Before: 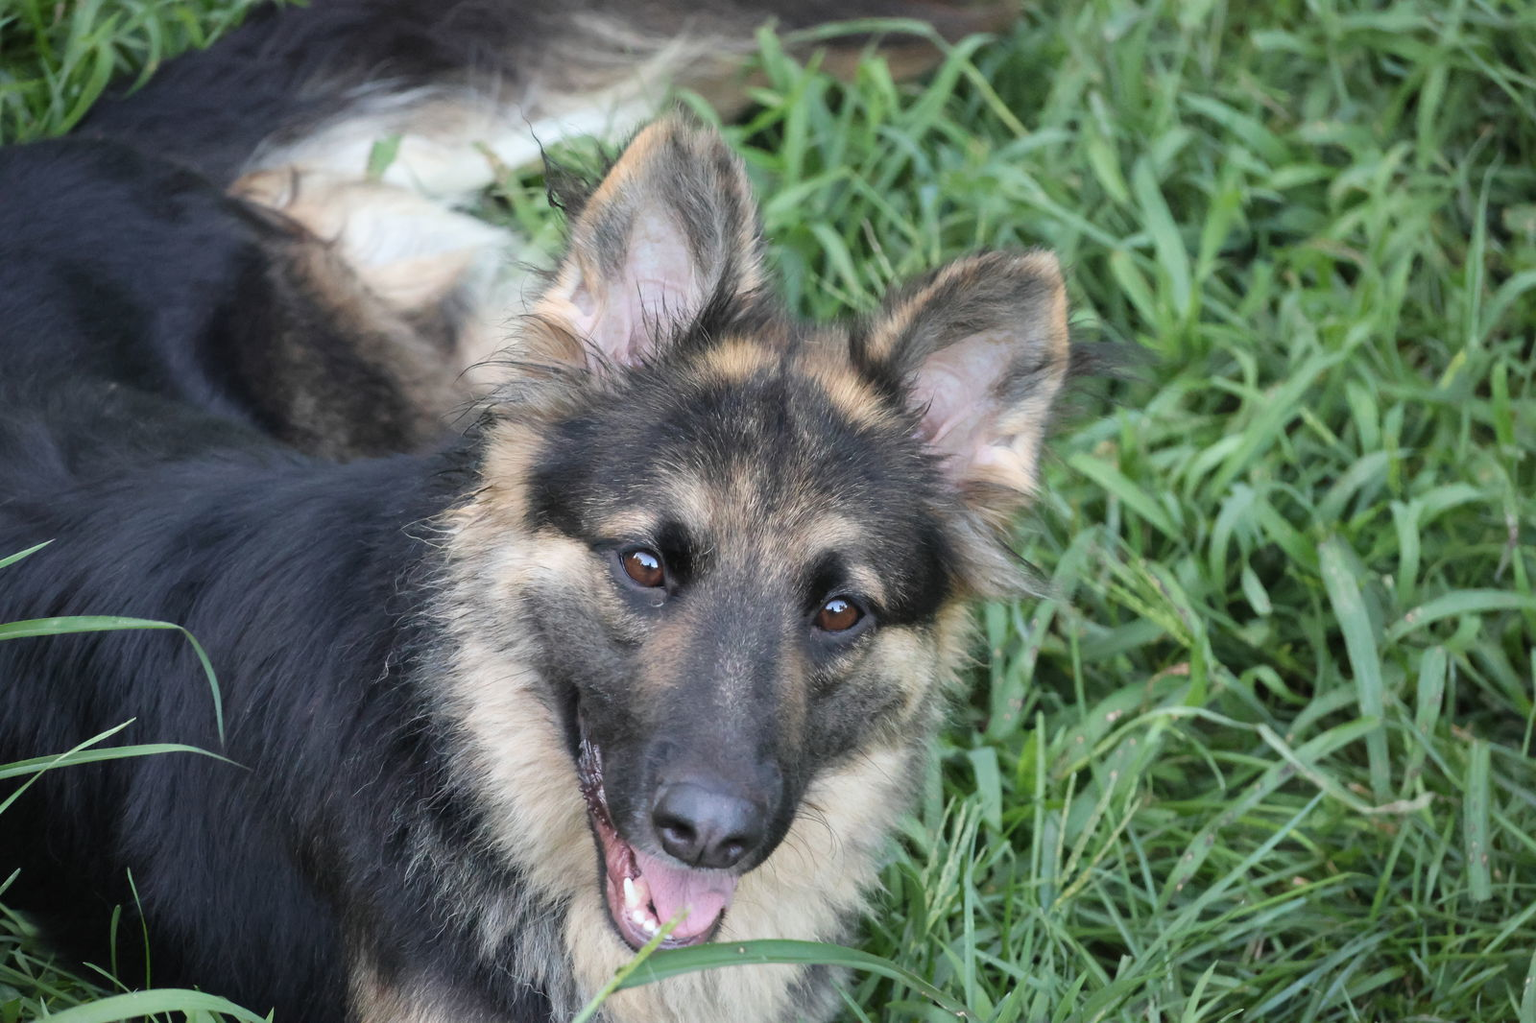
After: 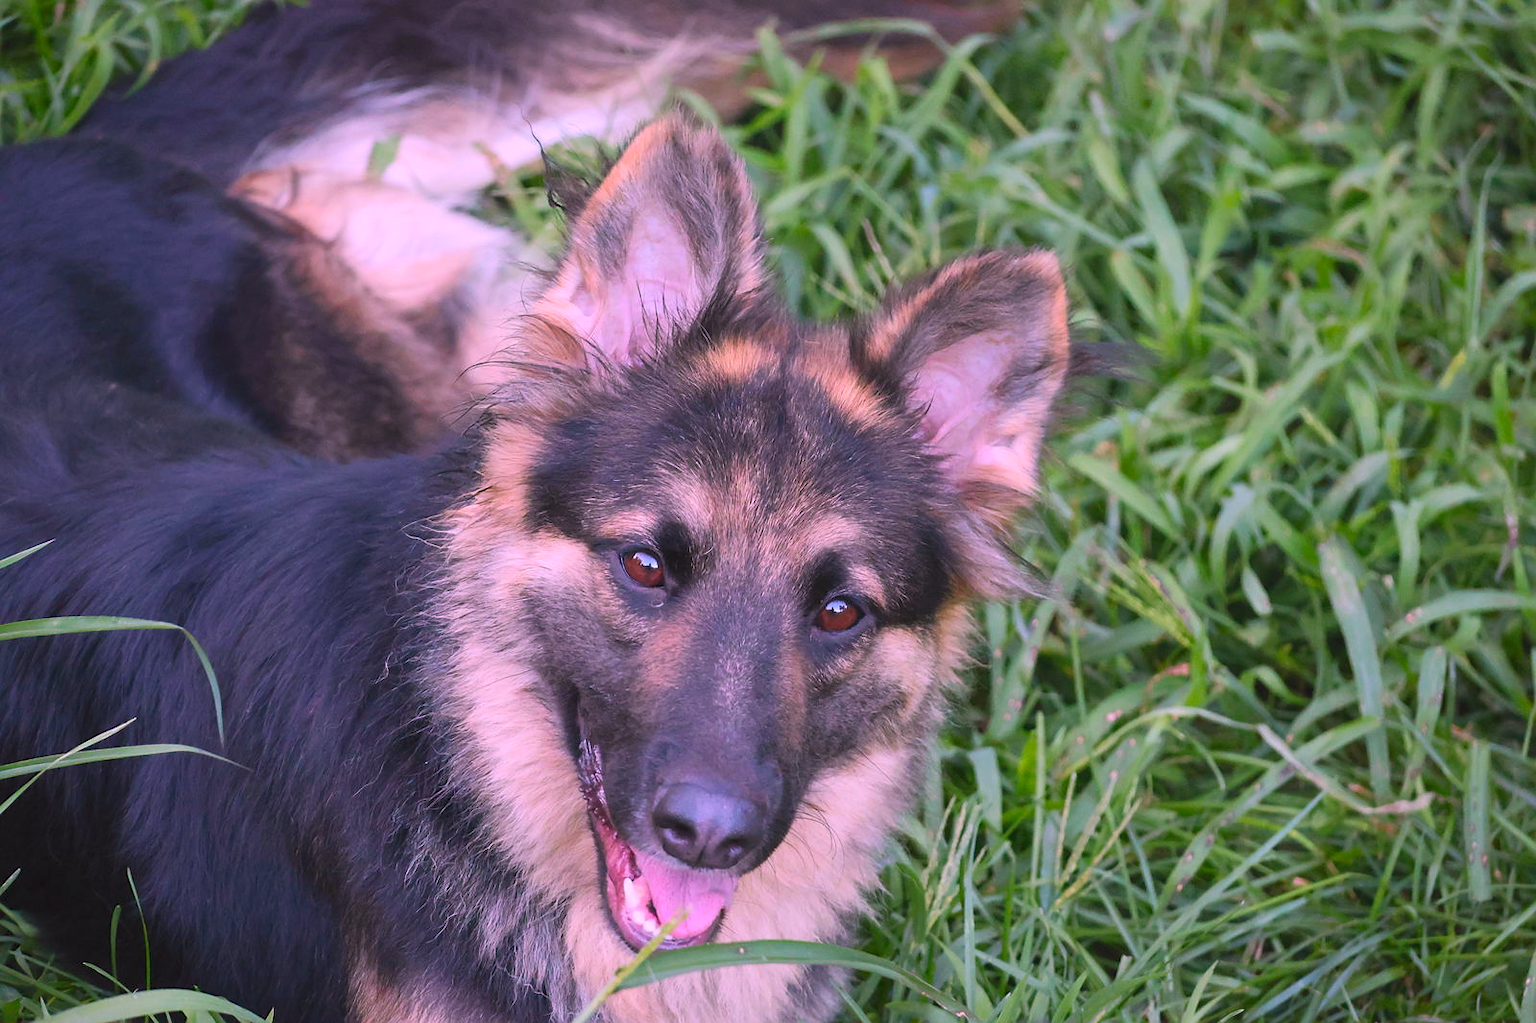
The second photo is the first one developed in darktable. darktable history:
color correction: highlights a* 18.73, highlights b* -11.81, saturation 1.68
sharpen: radius 0.993
exposure: black level correction 0.001, exposure -0.123 EV, compensate highlight preservation false
tone curve: curves: ch0 [(0, 0) (0.003, 0.04) (0.011, 0.053) (0.025, 0.077) (0.044, 0.104) (0.069, 0.127) (0.1, 0.15) (0.136, 0.177) (0.177, 0.215) (0.224, 0.254) (0.277, 0.3) (0.335, 0.355) (0.399, 0.41) (0.468, 0.477) (0.543, 0.554) (0.623, 0.636) (0.709, 0.72) (0.801, 0.804) (0.898, 0.892) (1, 1)], color space Lab, independent channels, preserve colors none
